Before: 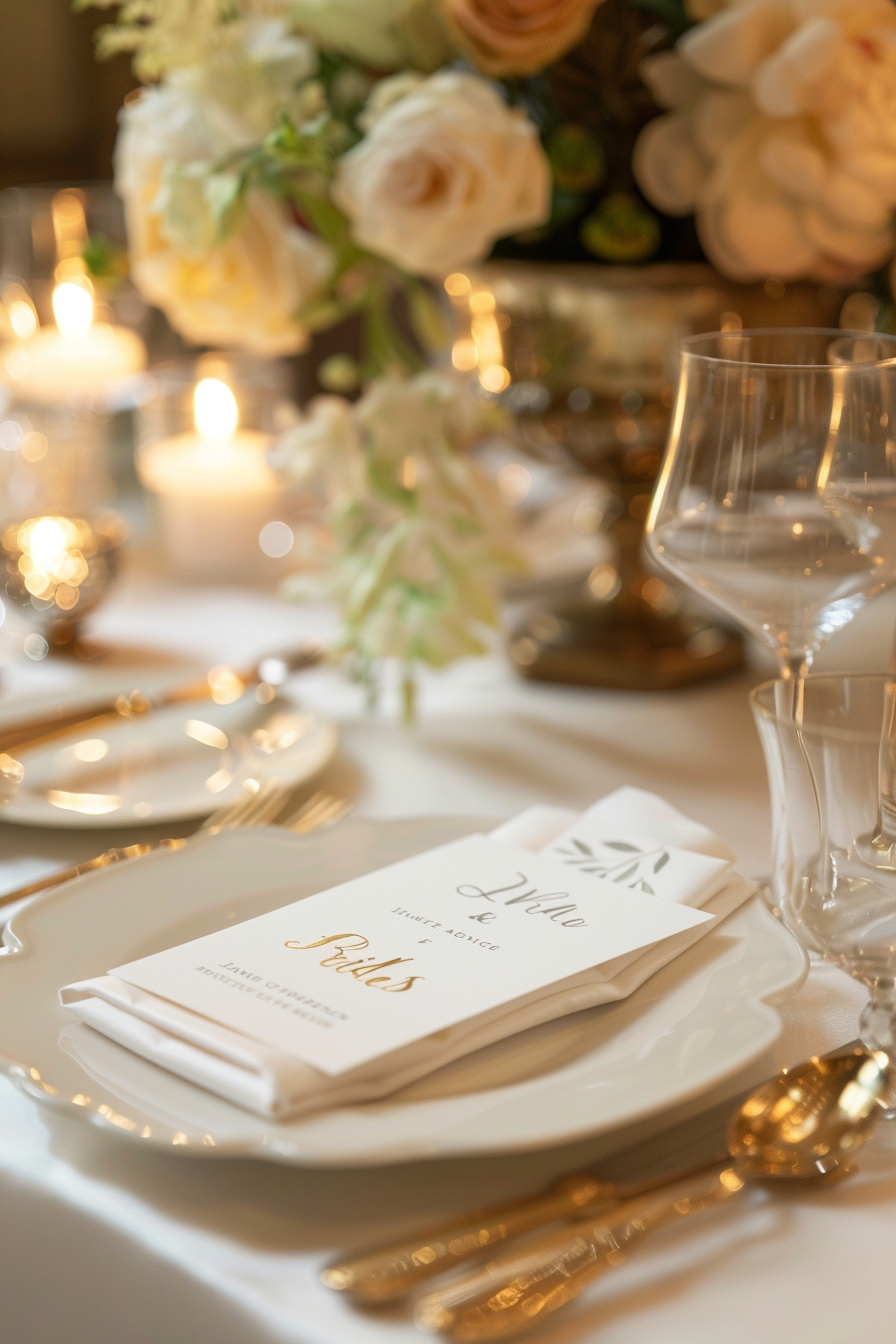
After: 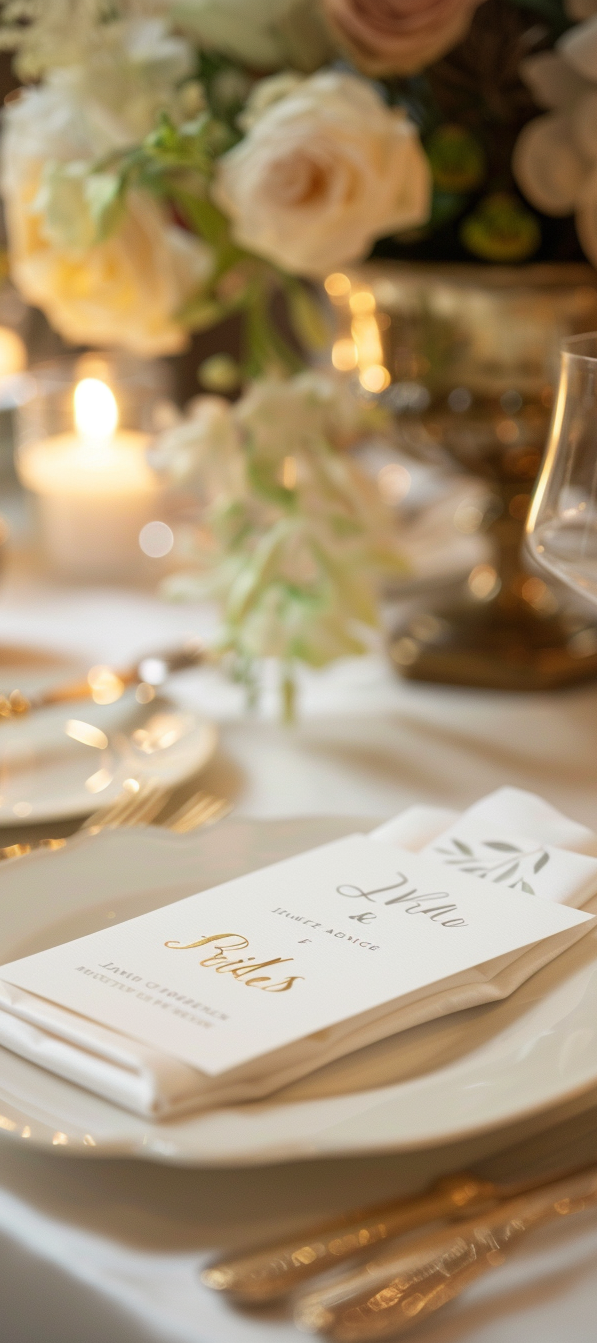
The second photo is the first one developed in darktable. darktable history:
vignetting: on, module defaults
crop and rotate: left 13.409%, right 19.924%
